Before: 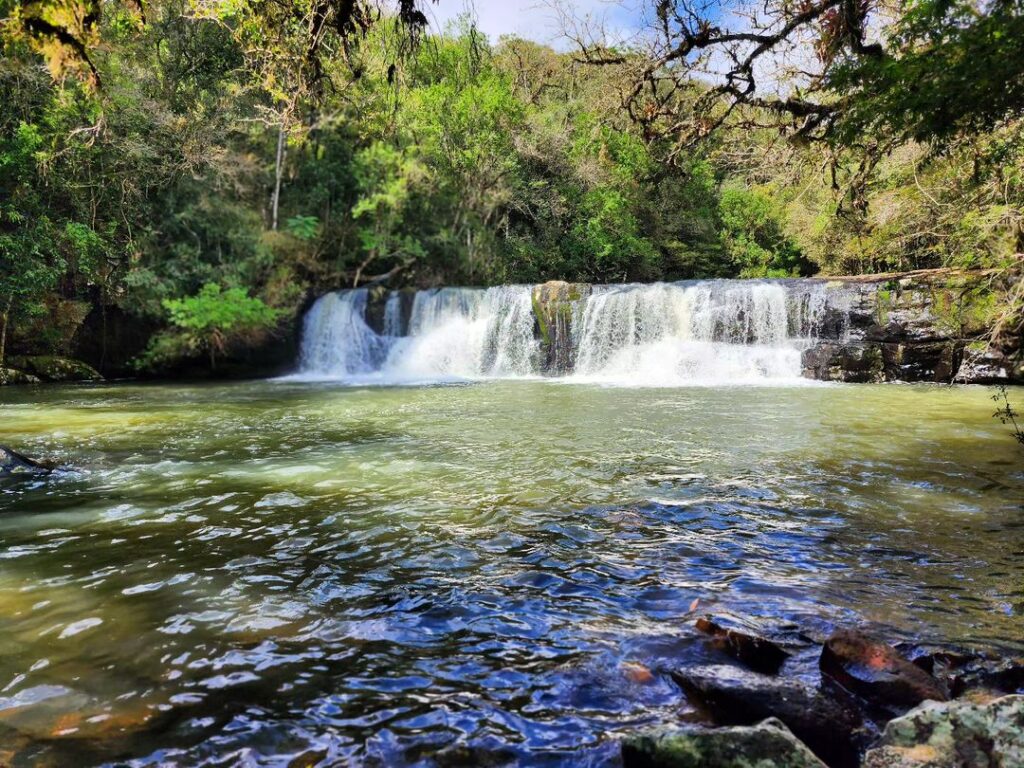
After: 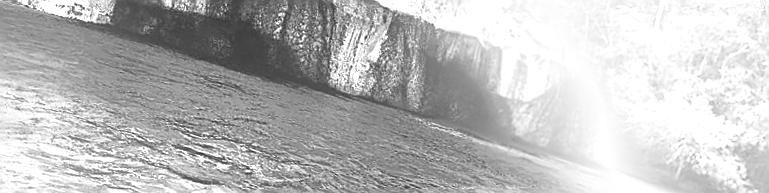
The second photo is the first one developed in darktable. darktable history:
shadows and highlights: shadows 25, highlights -25
sharpen: radius 1.4, amount 1.25, threshold 0.7
tone curve: curves: ch0 [(0, 0) (0.003, 0.007) (0.011, 0.01) (0.025, 0.018) (0.044, 0.028) (0.069, 0.034) (0.1, 0.04) (0.136, 0.051) (0.177, 0.104) (0.224, 0.161) (0.277, 0.234) (0.335, 0.316) (0.399, 0.41) (0.468, 0.487) (0.543, 0.577) (0.623, 0.679) (0.709, 0.769) (0.801, 0.854) (0.898, 0.922) (1, 1)], preserve colors none
crop and rotate: angle 16.12°, top 30.835%, bottom 35.653%
white balance: red 0.978, blue 0.999
monochrome: on, module defaults
bloom: size 16%, threshold 98%, strength 20%
exposure: black level correction 0, exposure 4 EV, compensate exposure bias true, compensate highlight preservation false
